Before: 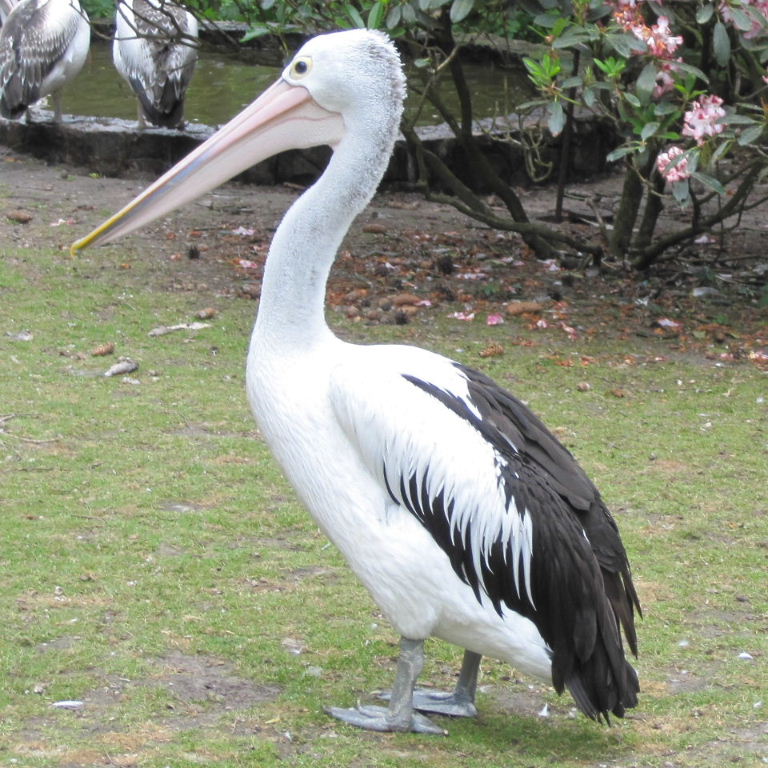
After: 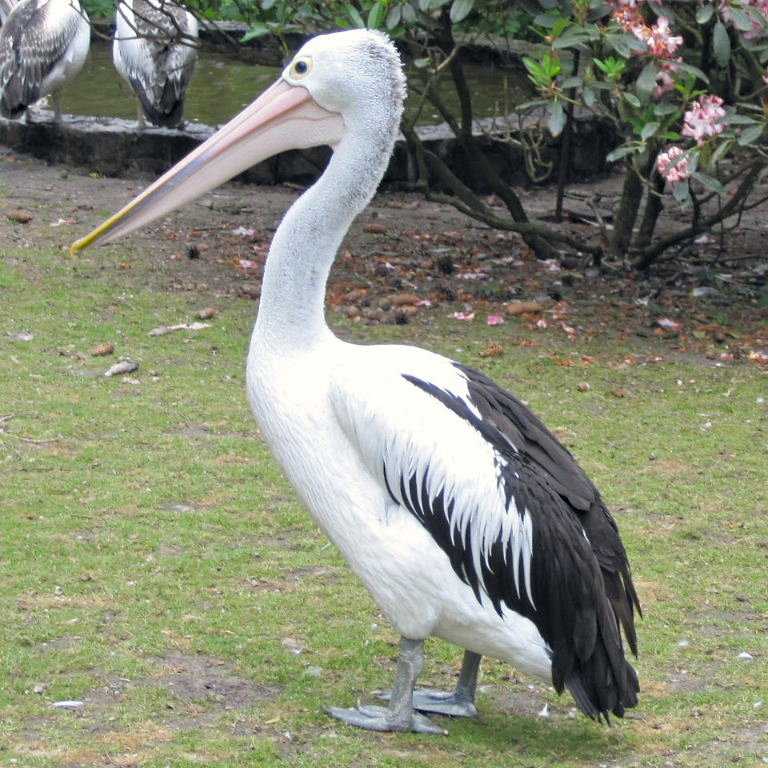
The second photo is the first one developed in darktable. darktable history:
color correction: highlights a* 0.437, highlights b* 2.72, shadows a* -0.752, shadows b* -4.11
haze removal: adaptive false
